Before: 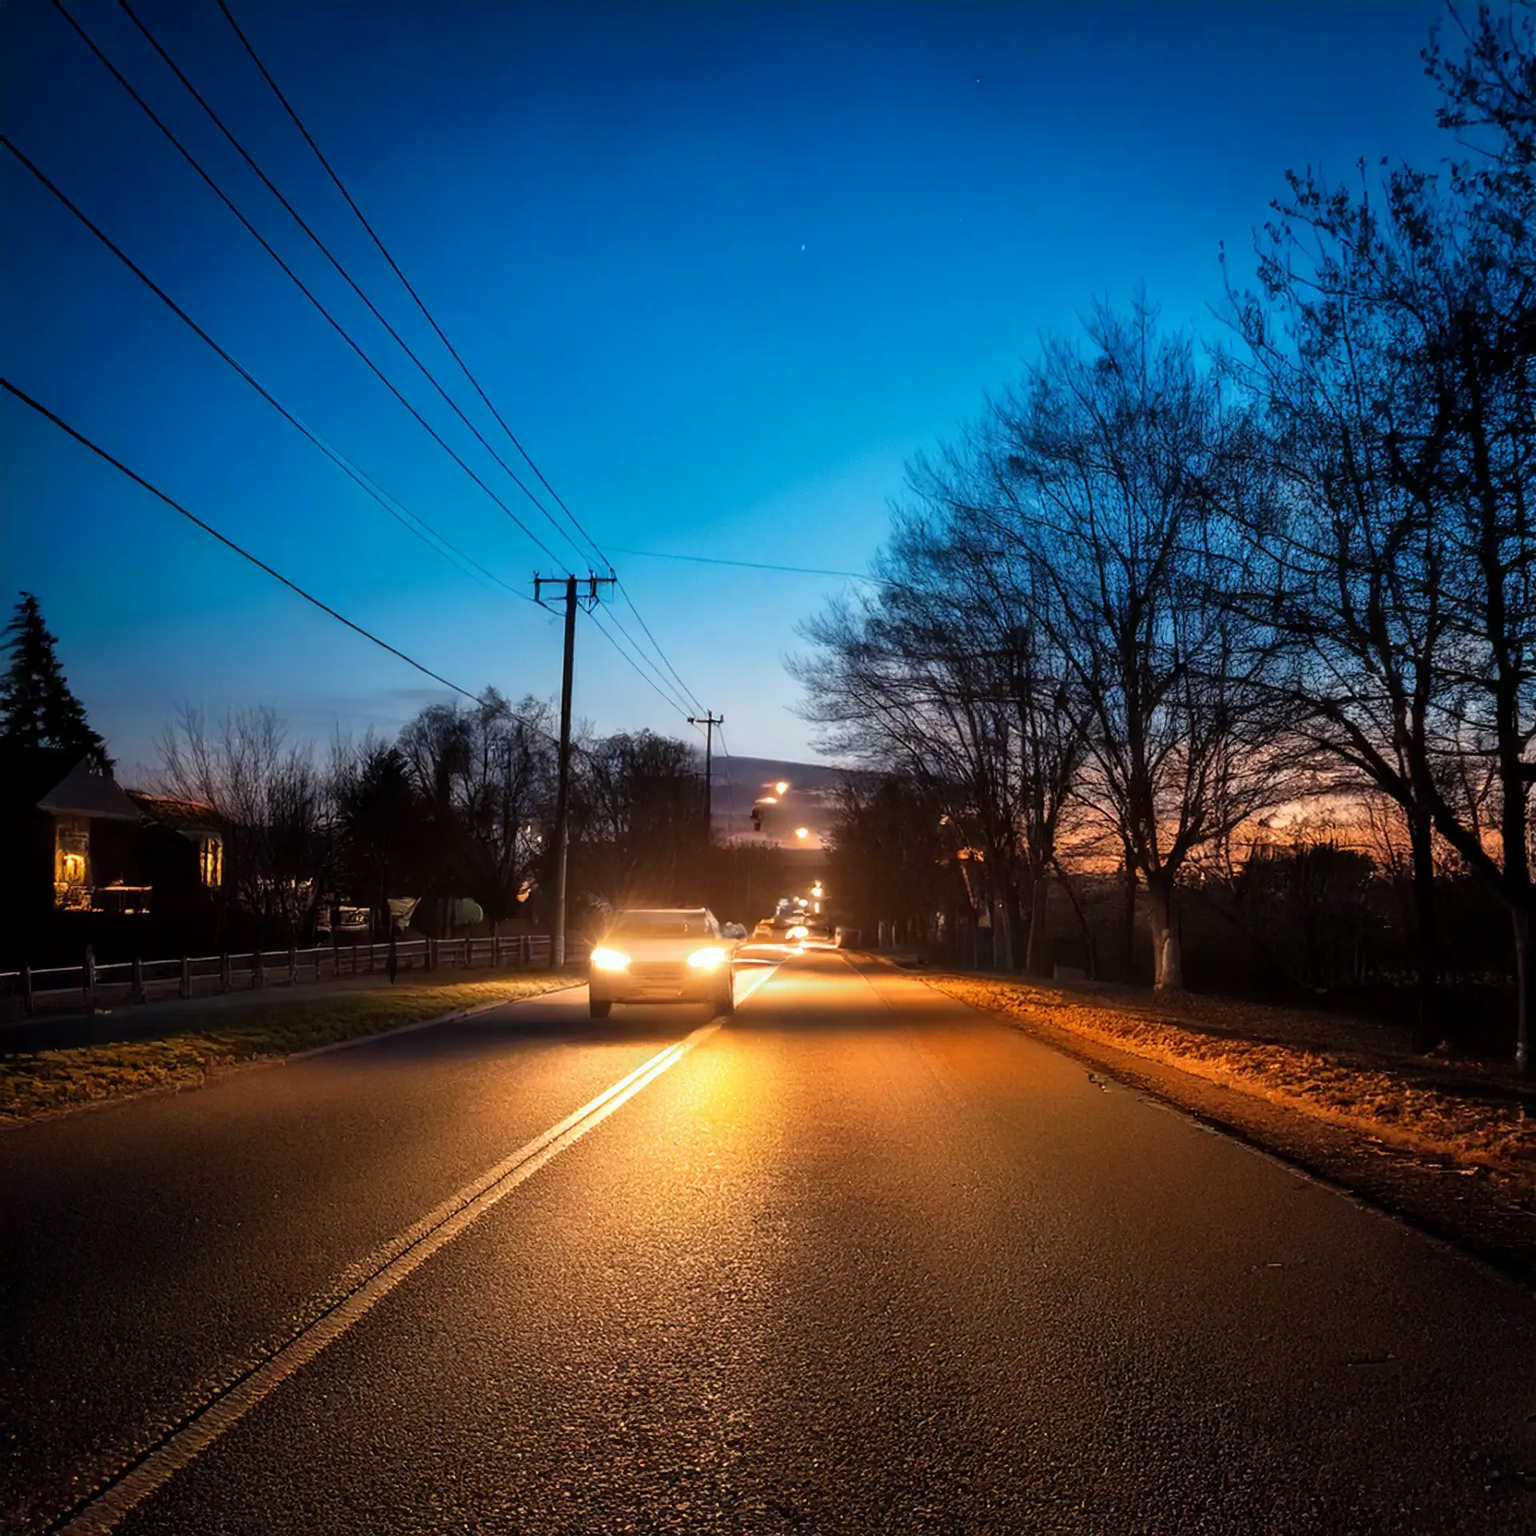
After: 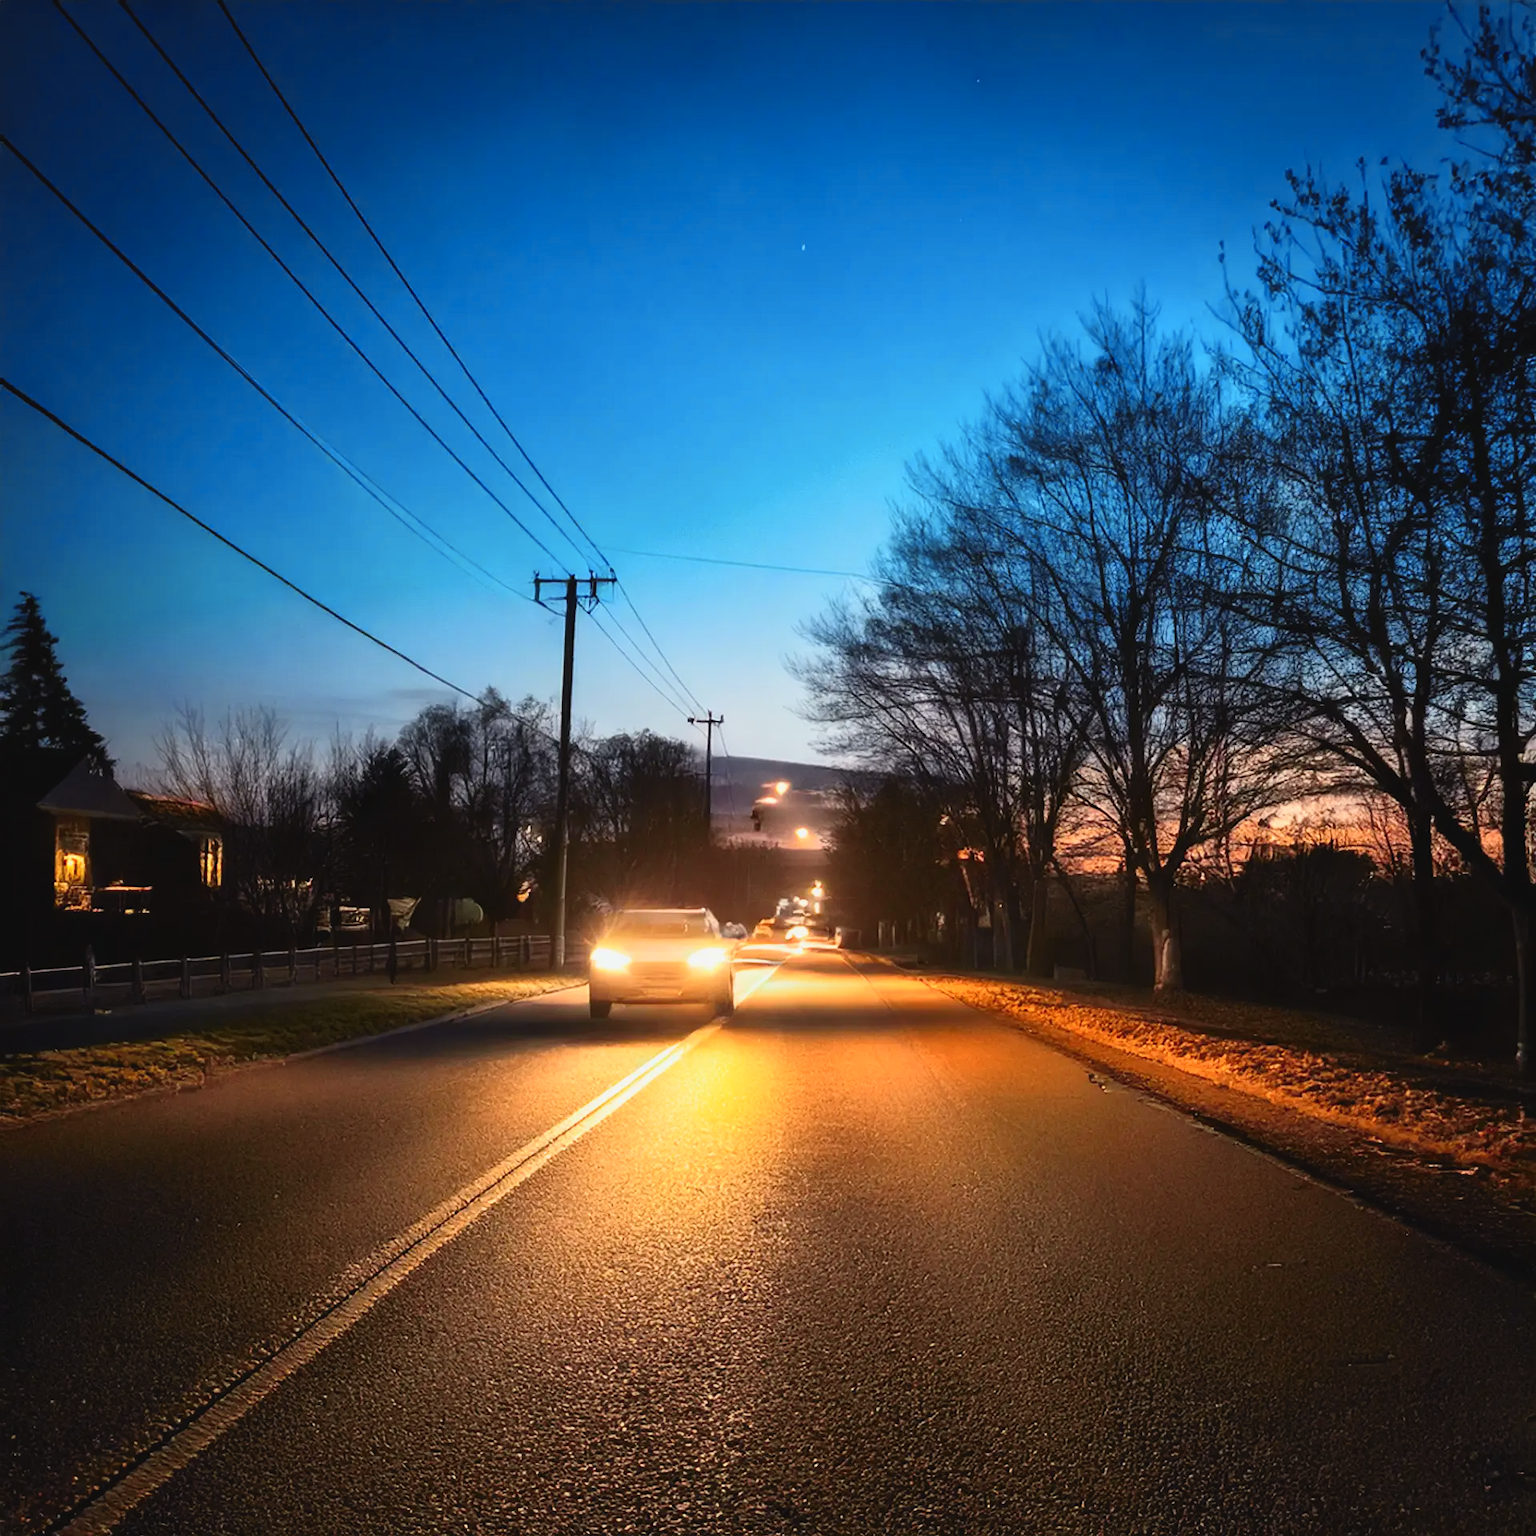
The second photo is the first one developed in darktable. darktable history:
tone curve: curves: ch0 [(0, 0.038) (0.193, 0.212) (0.461, 0.502) (0.634, 0.709) (0.852, 0.89) (1, 0.967)]; ch1 [(0, 0) (0.35, 0.356) (0.45, 0.453) (0.504, 0.503) (0.532, 0.524) (0.558, 0.555) (0.735, 0.762) (1, 1)]; ch2 [(0, 0) (0.281, 0.266) (0.456, 0.469) (0.5, 0.5) (0.533, 0.545) (0.606, 0.598) (0.646, 0.654) (1, 1)], color space Lab, independent channels, preserve colors none
